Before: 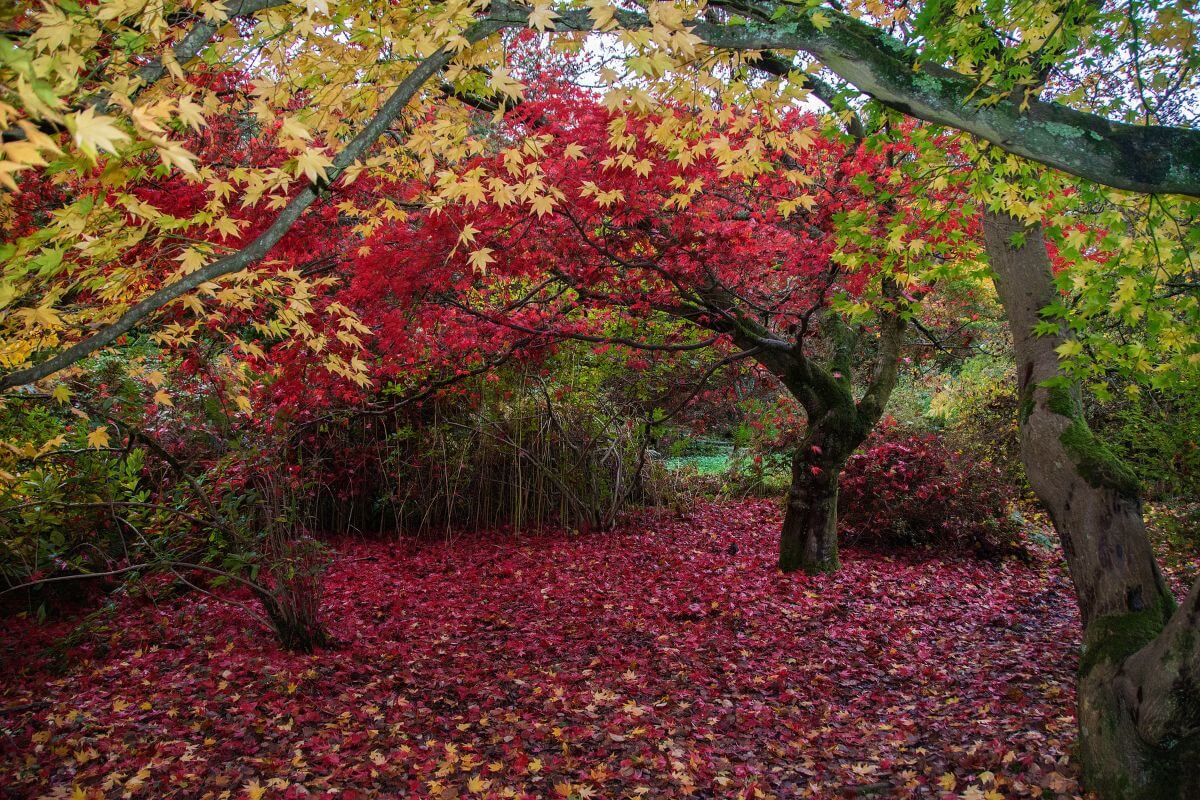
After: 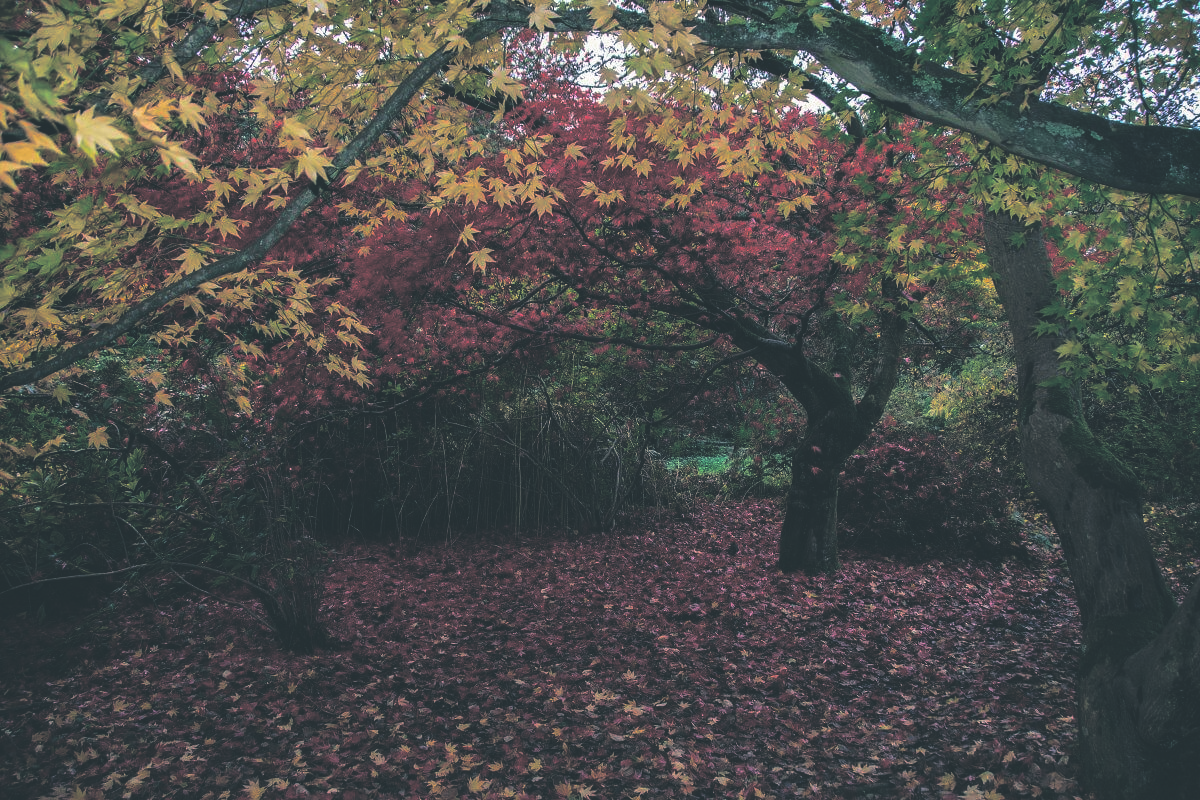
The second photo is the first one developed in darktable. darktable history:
rgb curve: curves: ch0 [(0, 0.186) (0.314, 0.284) (0.775, 0.708) (1, 1)], compensate middle gray true, preserve colors none
split-toning: shadows › hue 205.2°, shadows › saturation 0.29, highlights › hue 50.4°, highlights › saturation 0.38, balance -49.9
